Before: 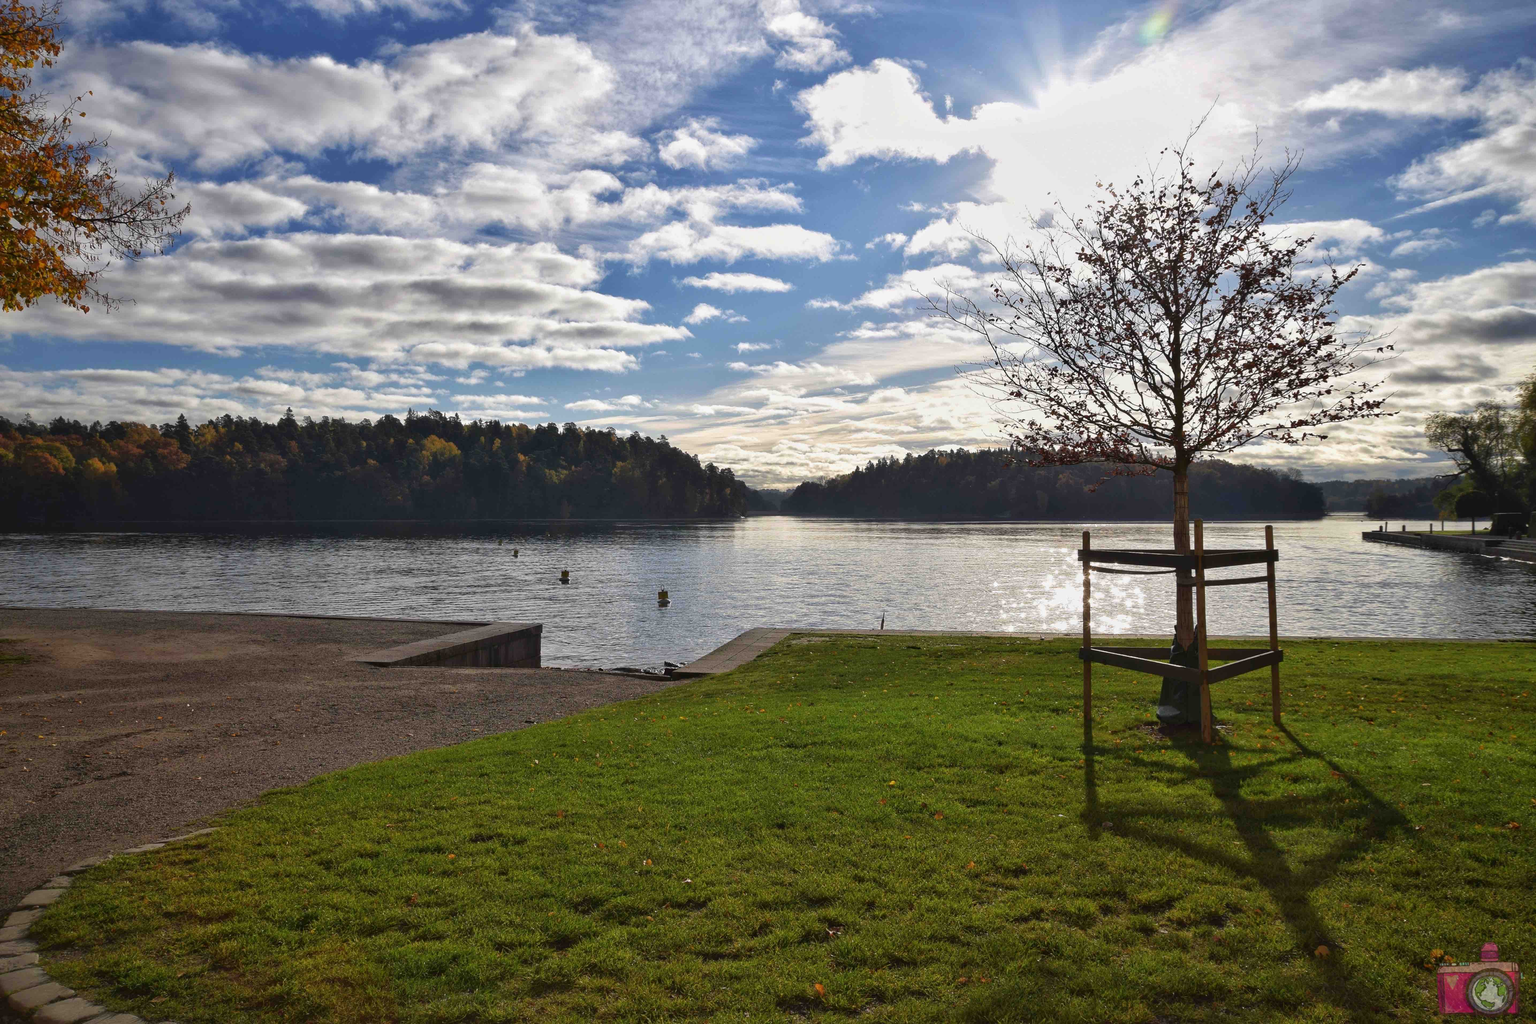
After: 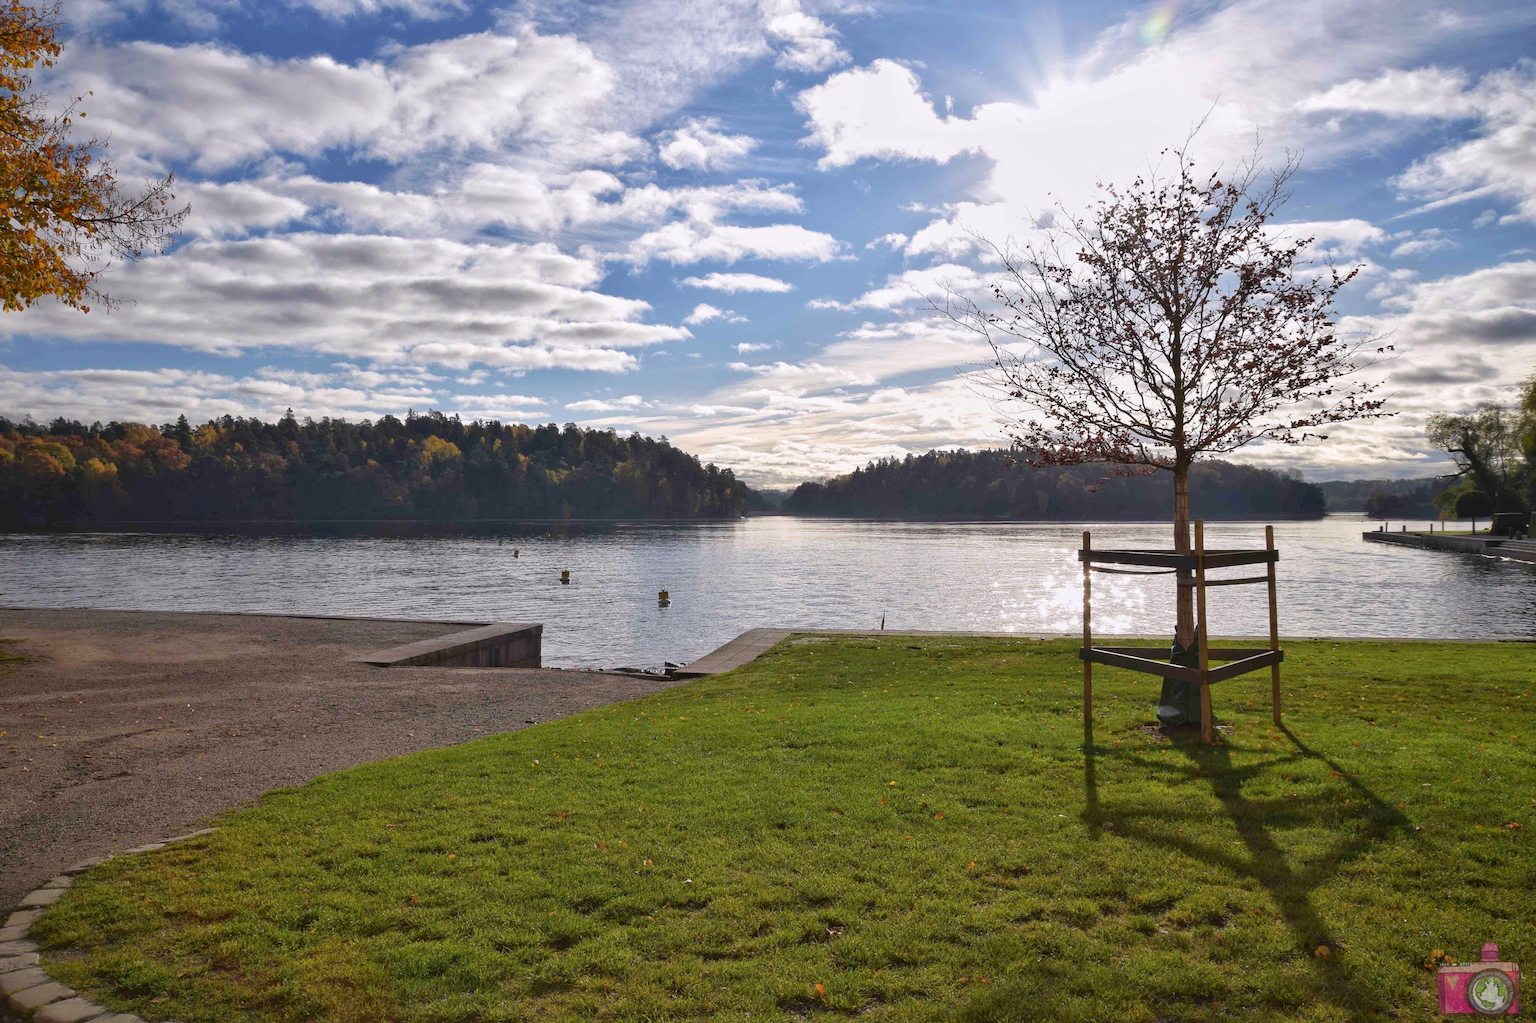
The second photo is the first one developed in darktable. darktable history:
color calibration: gray › normalize channels true, illuminant custom, x 0.347, y 0.365, temperature 4909.25 K, gamut compression 0.008
